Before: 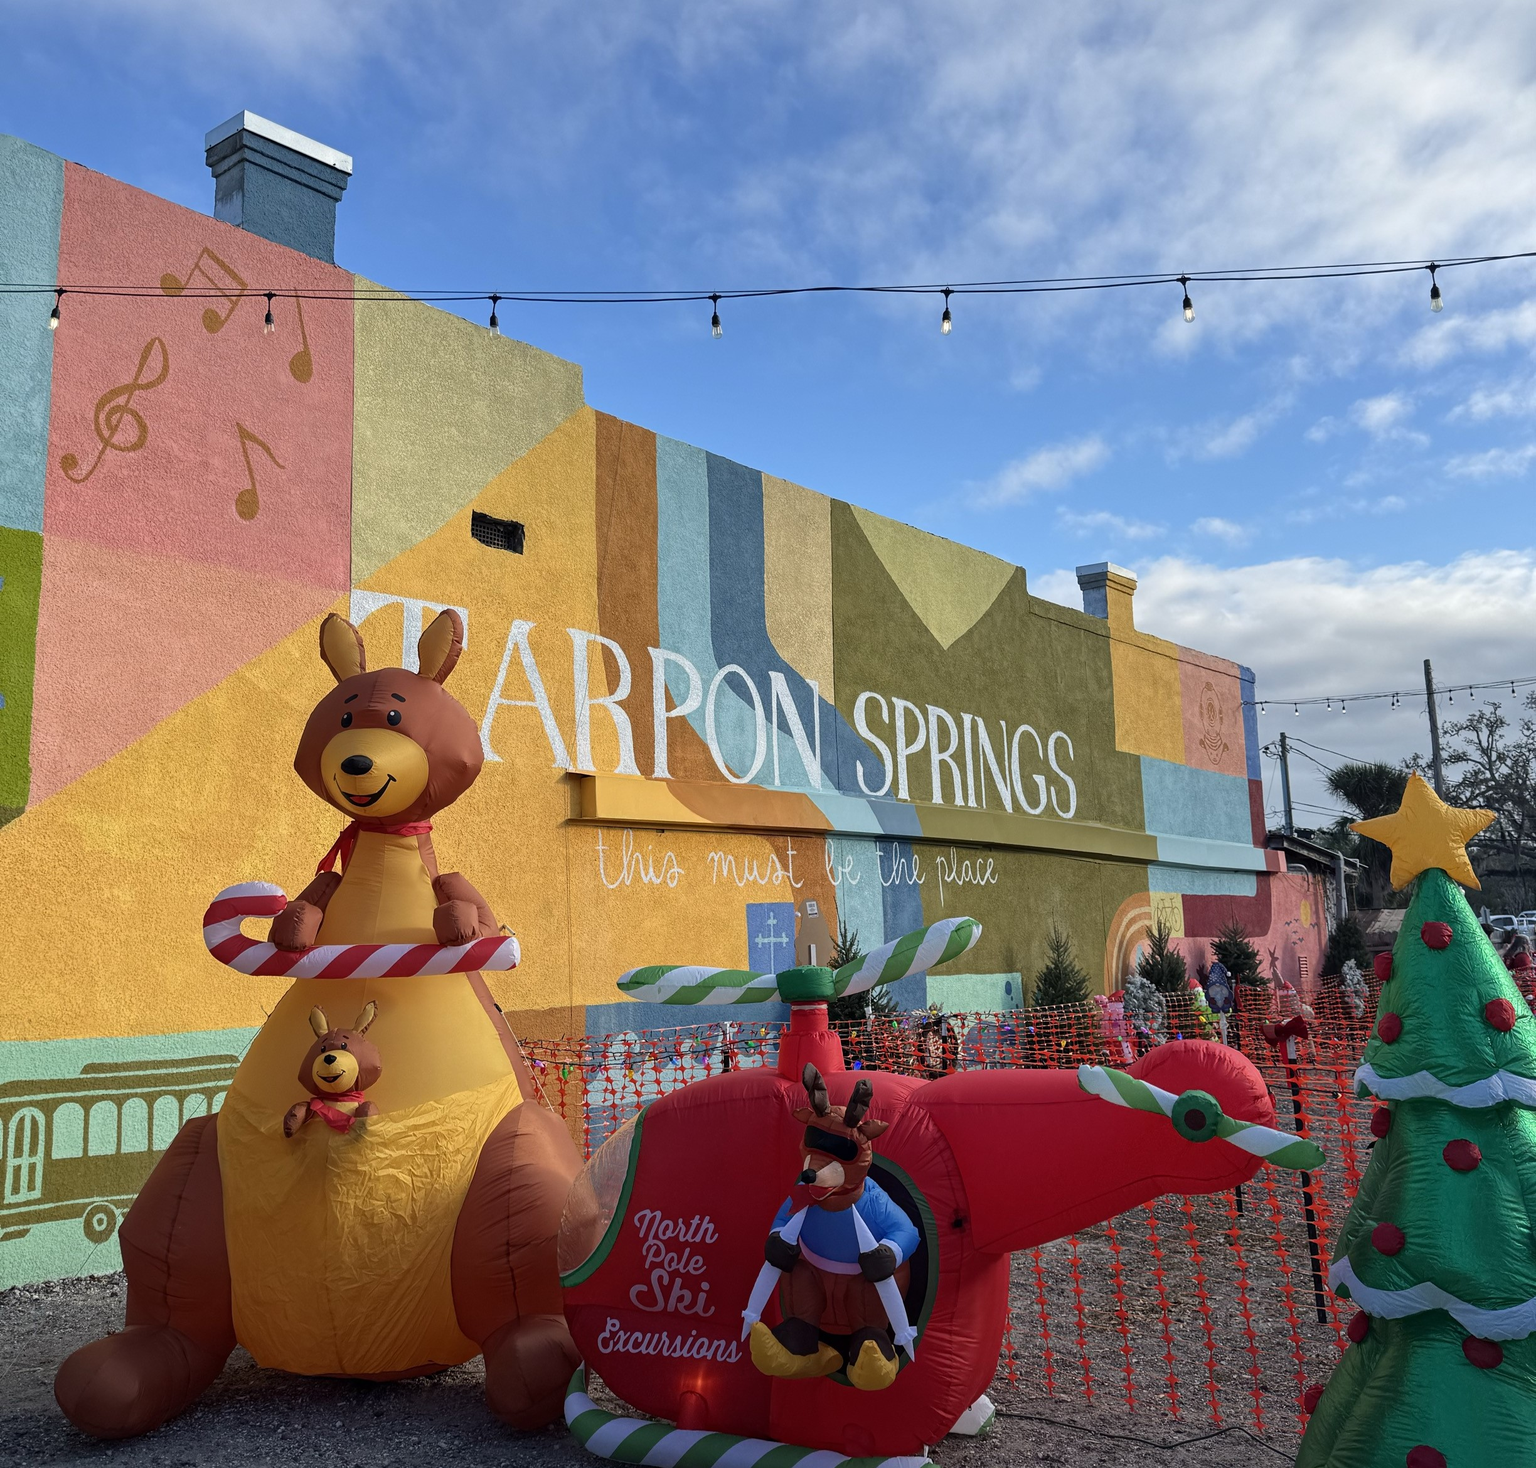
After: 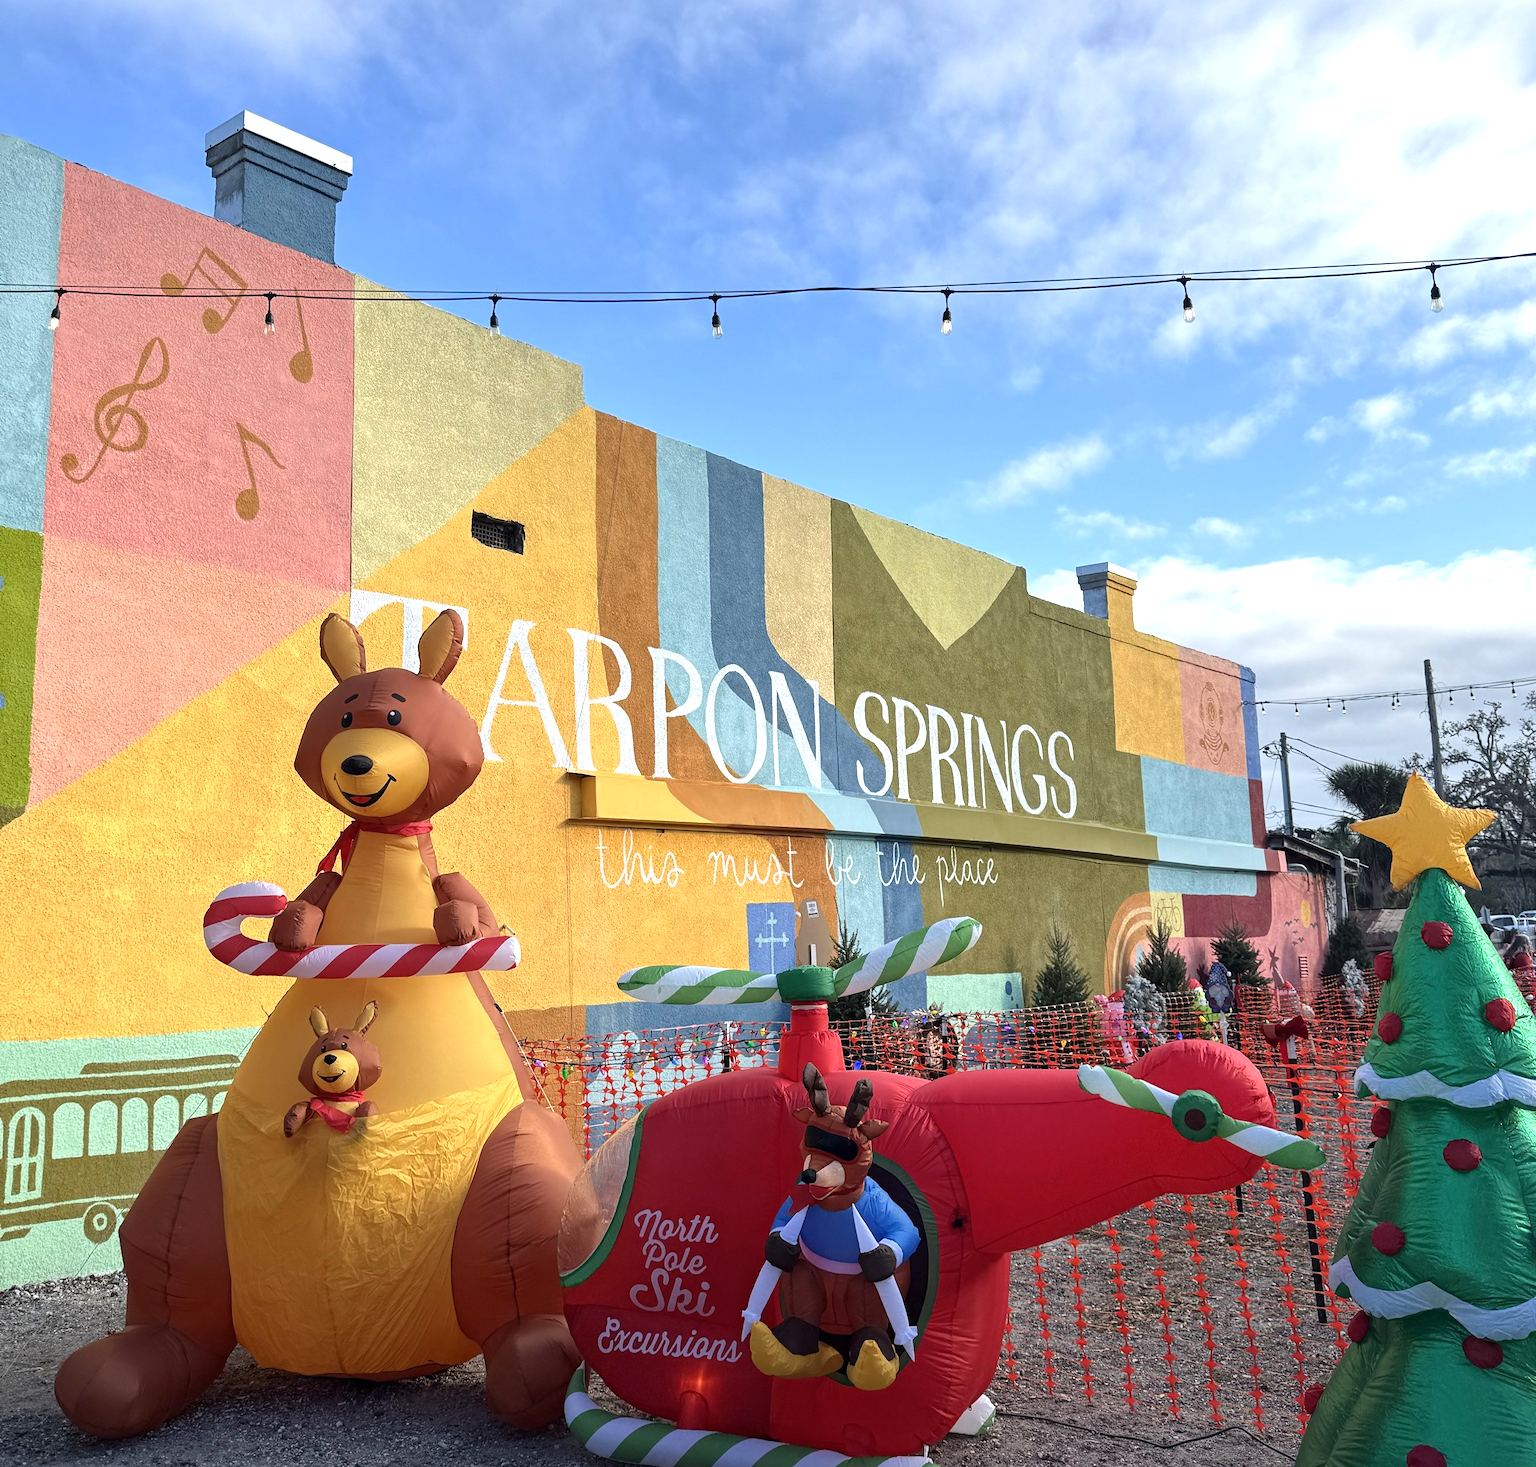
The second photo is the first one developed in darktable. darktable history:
exposure: exposure 0.693 EV, compensate highlight preservation false
